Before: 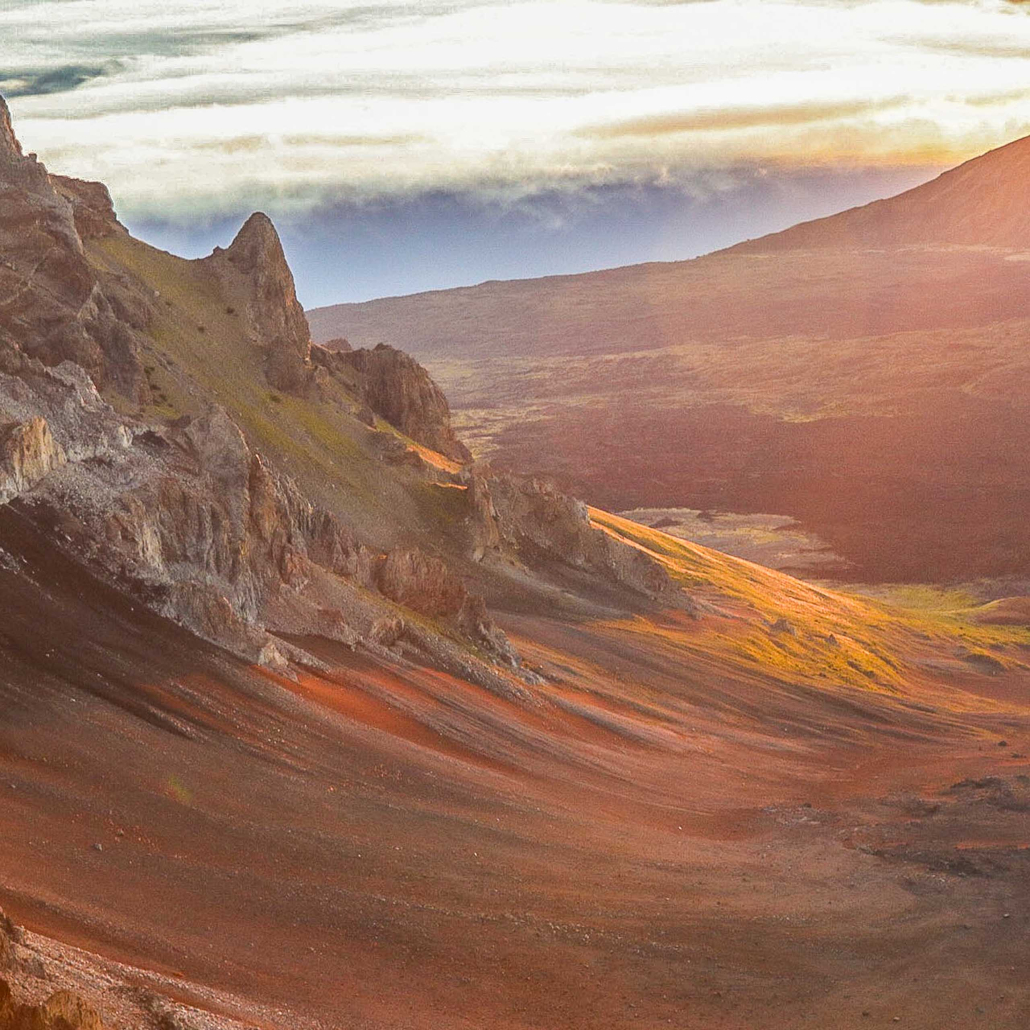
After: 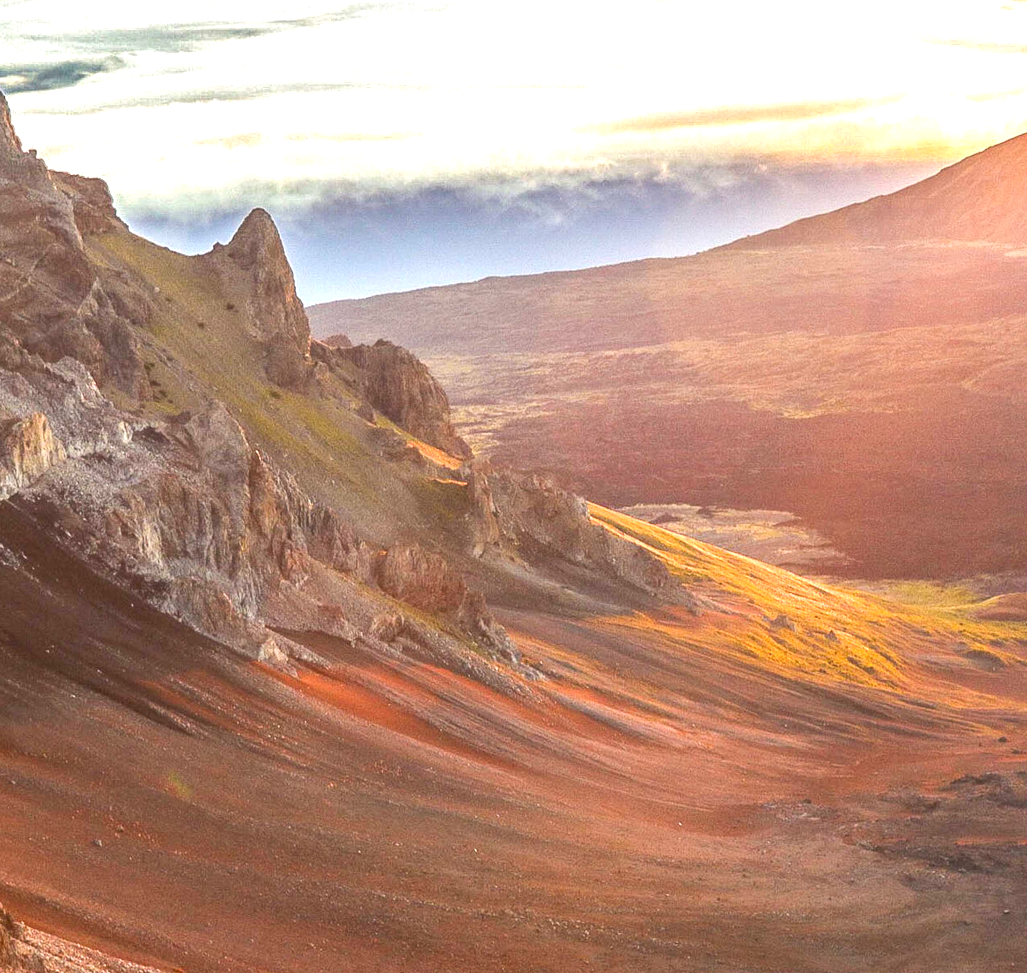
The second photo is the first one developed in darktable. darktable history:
exposure: black level correction 0, exposure 0.598 EV, compensate exposure bias true, compensate highlight preservation false
local contrast: highlights 105%, shadows 98%, detail 119%, midtone range 0.2
crop: top 0.463%, right 0.26%, bottom 5.012%
